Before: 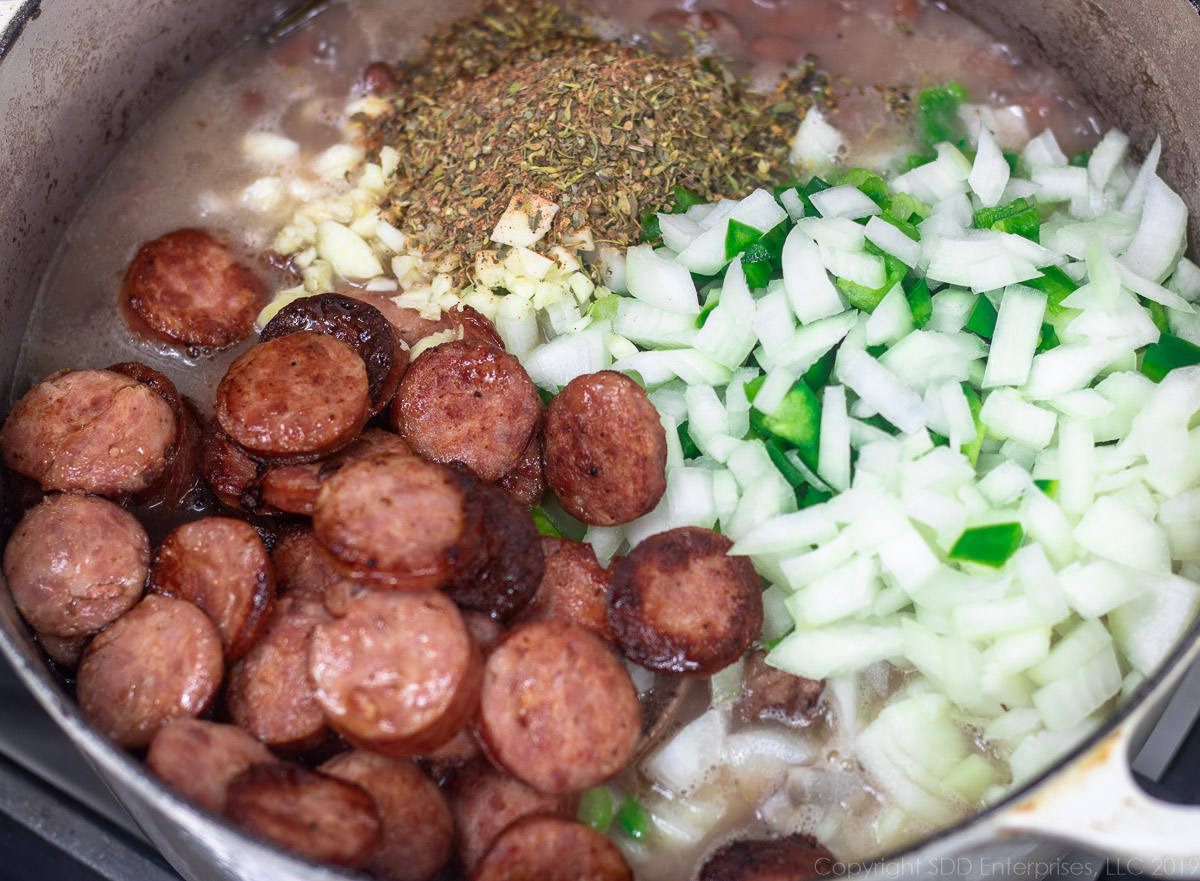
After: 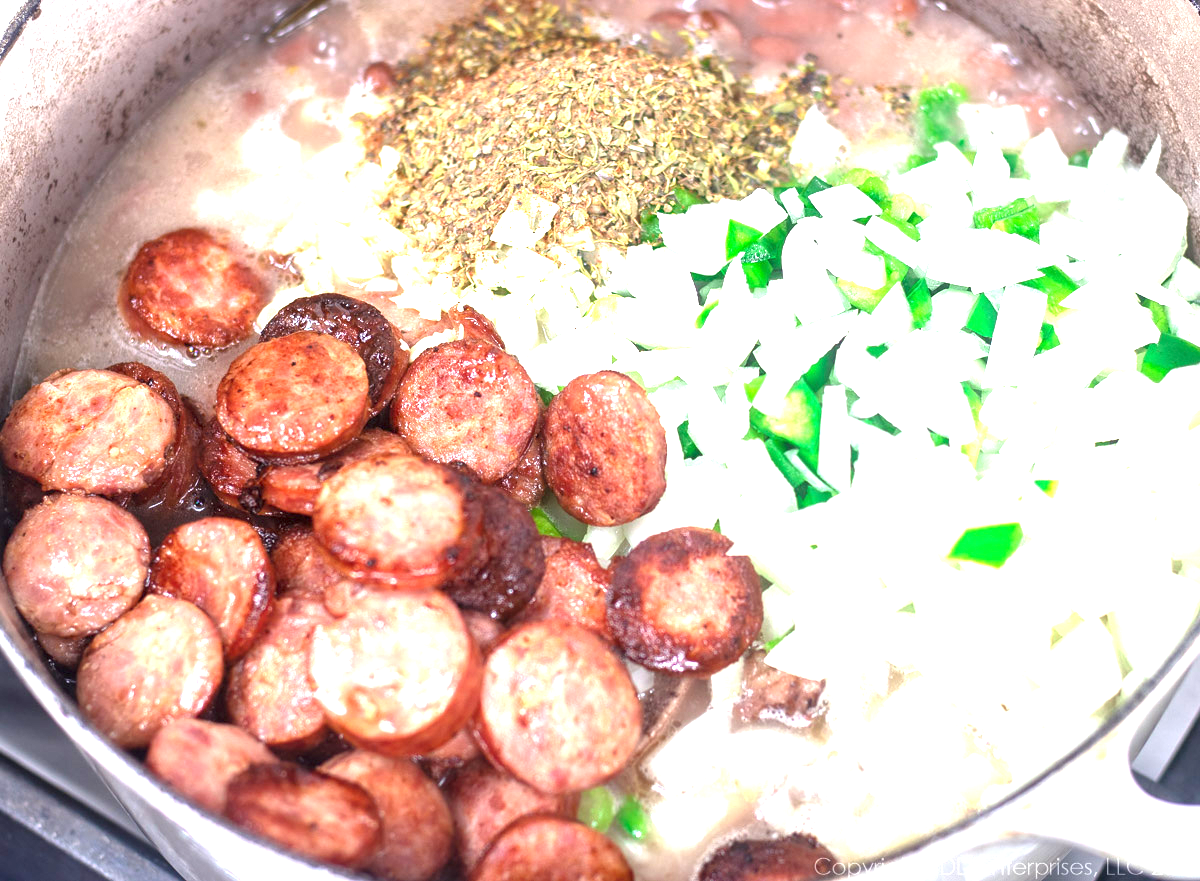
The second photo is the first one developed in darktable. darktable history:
exposure: exposure 2.017 EV, compensate highlight preservation false
